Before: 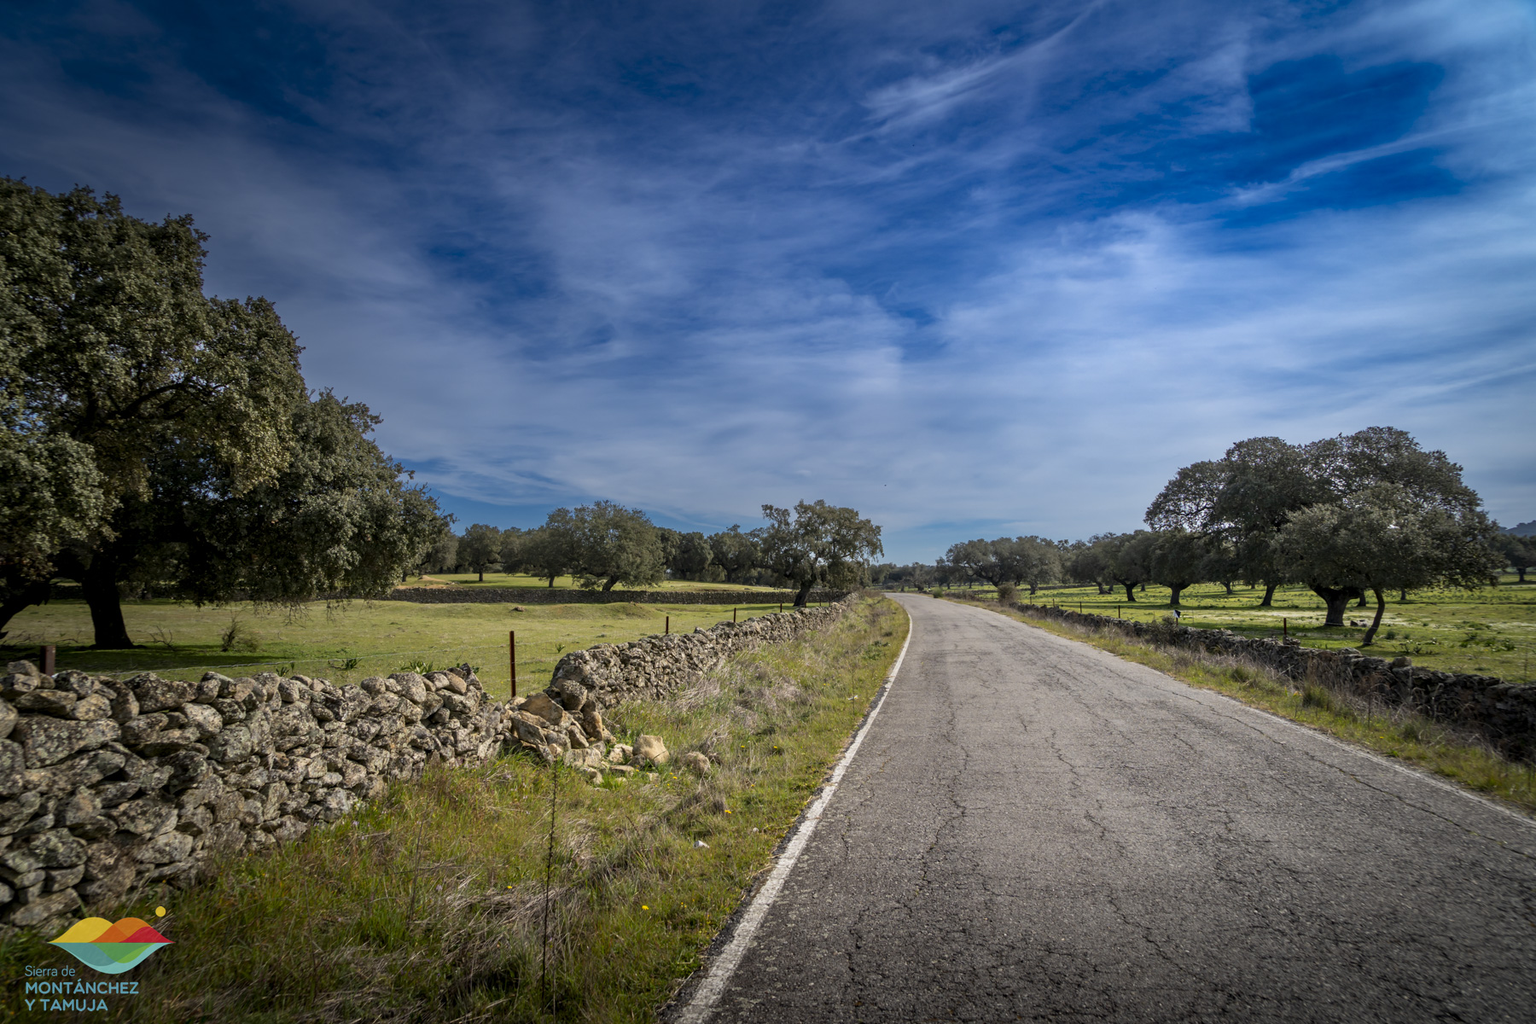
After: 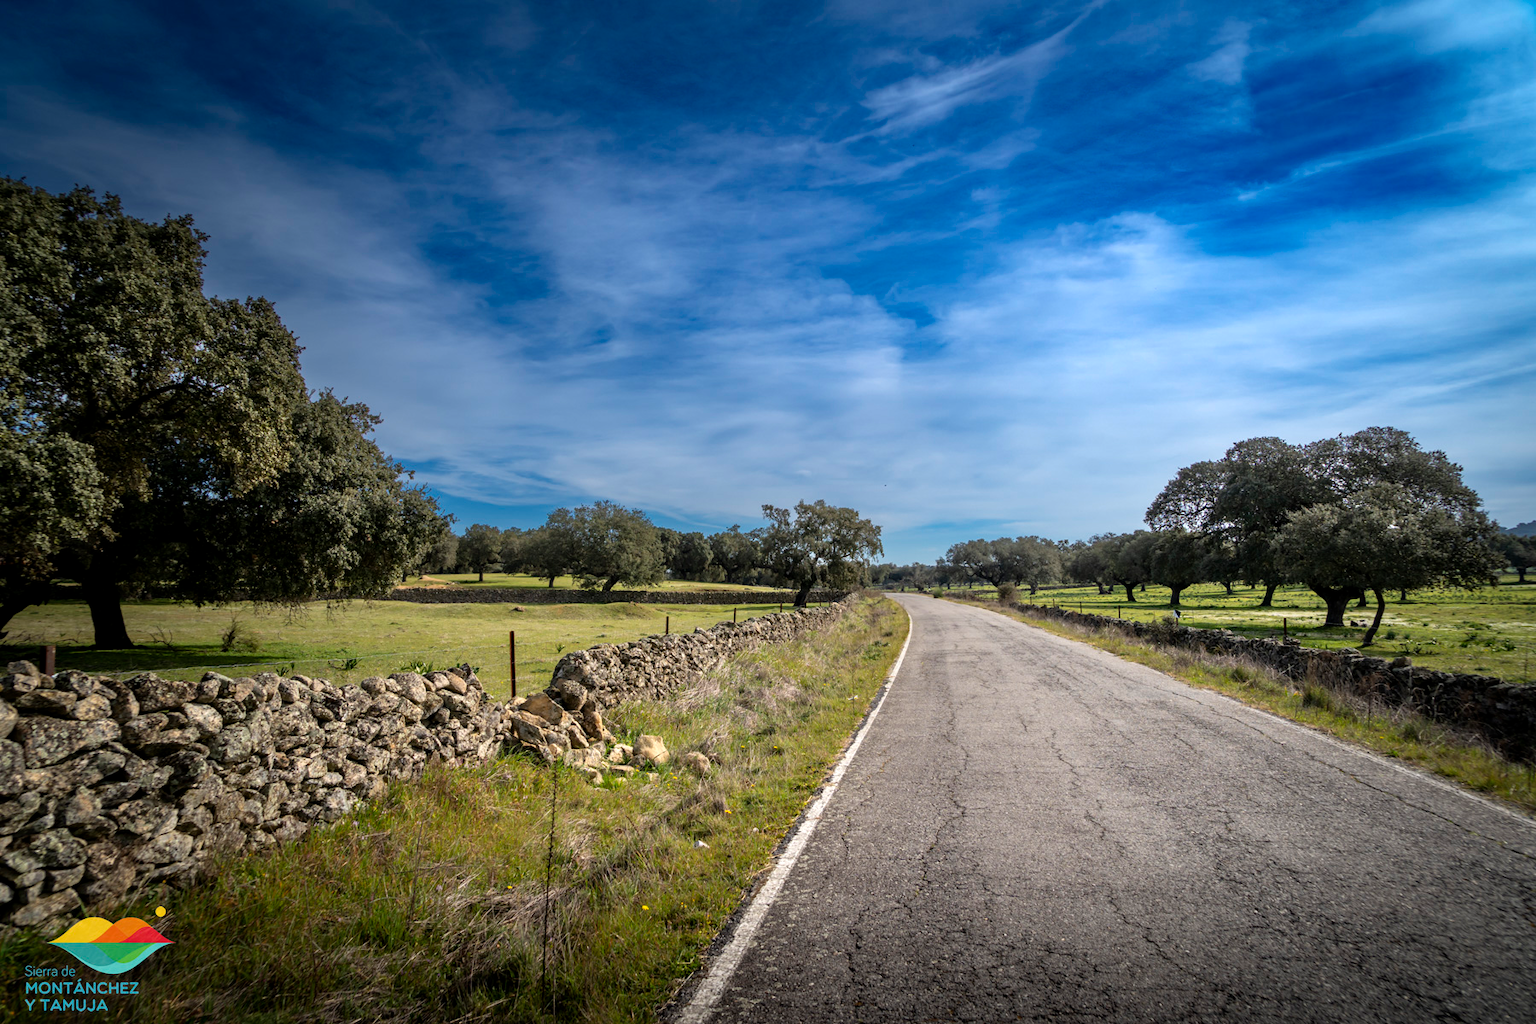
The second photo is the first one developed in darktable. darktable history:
tone equalizer: -8 EV -0.419 EV, -7 EV -0.423 EV, -6 EV -0.362 EV, -5 EV -0.195 EV, -3 EV 0.213 EV, -2 EV 0.311 EV, -1 EV 0.389 EV, +0 EV 0.402 EV
